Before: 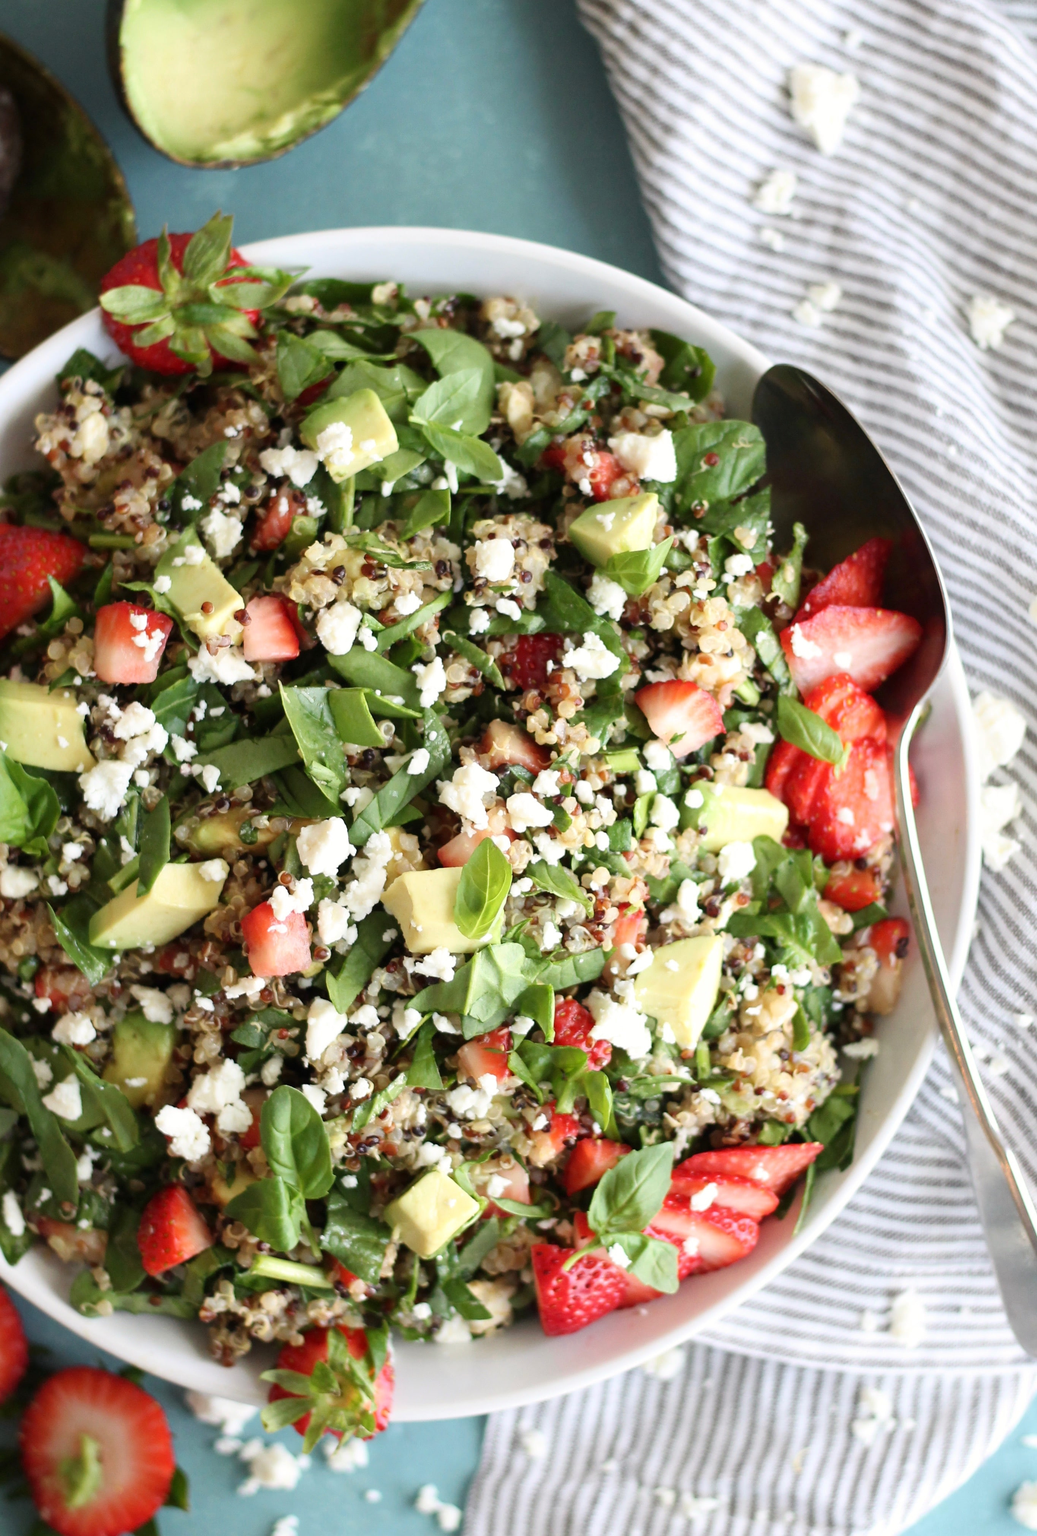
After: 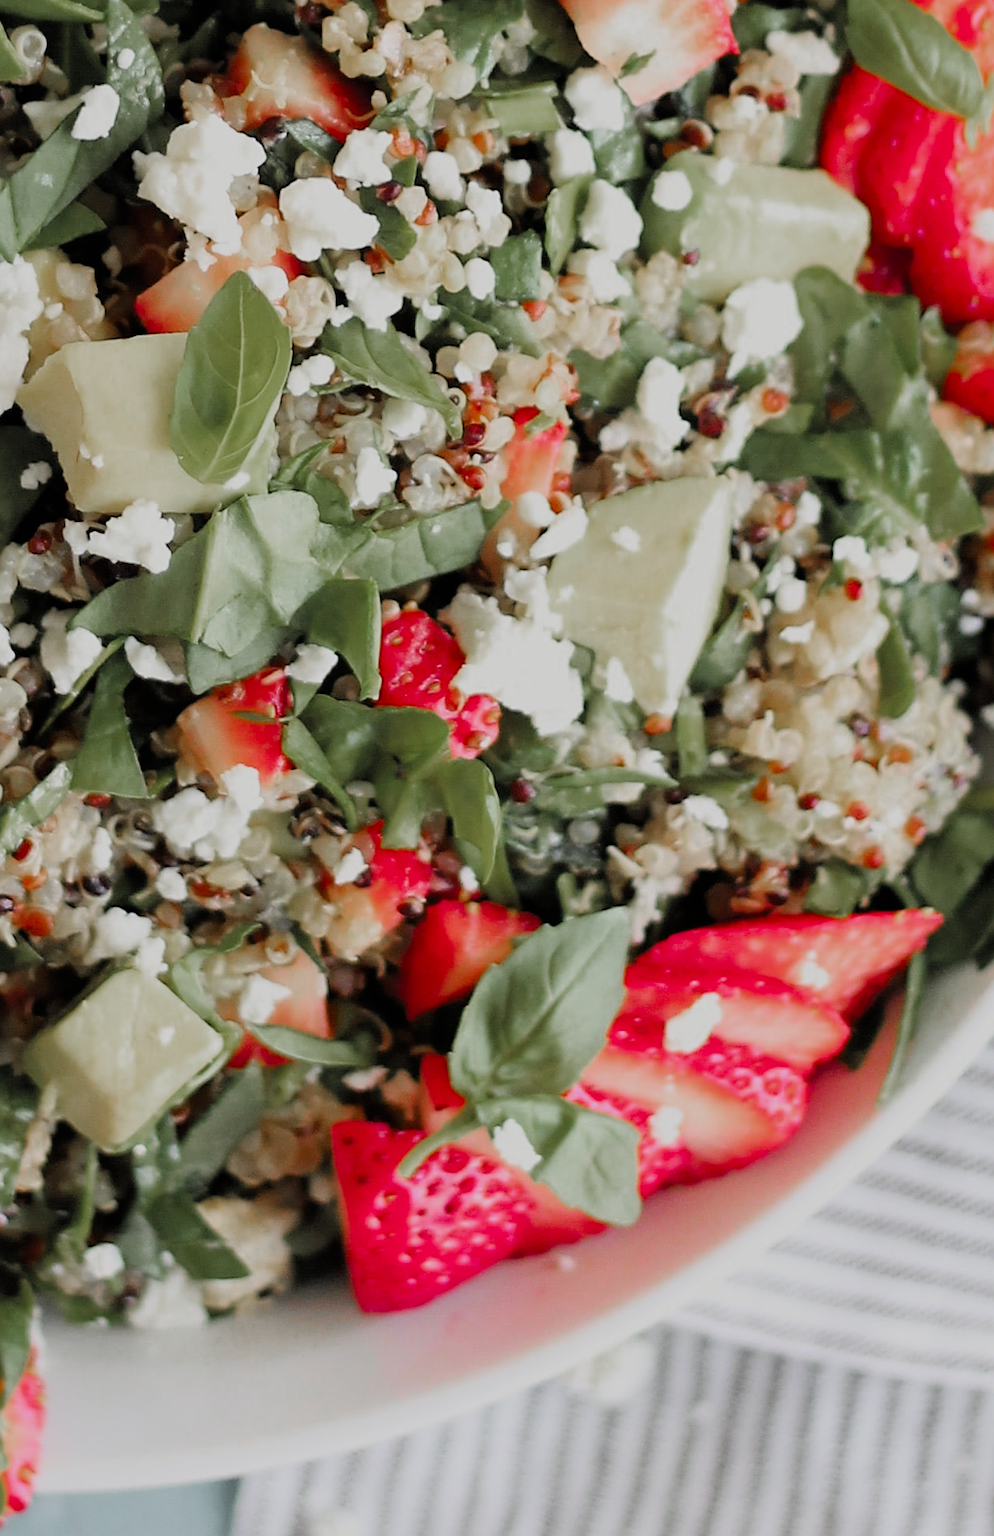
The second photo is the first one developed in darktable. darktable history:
crop: left 35.959%, top 46.097%, right 18.154%, bottom 6.068%
color zones: curves: ch0 [(0, 0.48) (0.209, 0.398) (0.305, 0.332) (0.429, 0.493) (0.571, 0.5) (0.714, 0.5) (0.857, 0.5) (1, 0.48)]; ch1 [(0, 0.736) (0.143, 0.625) (0.225, 0.371) (0.429, 0.256) (0.571, 0.241) (0.714, 0.213) (0.857, 0.48) (1, 0.736)]; ch2 [(0, 0.448) (0.143, 0.498) (0.286, 0.5) (0.429, 0.5) (0.571, 0.5) (0.714, 0.5) (0.857, 0.5) (1, 0.448)]
filmic rgb: black relative exposure -7.22 EV, white relative exposure 5.35 EV, hardness 3.02, color science v4 (2020)
sharpen: on, module defaults
